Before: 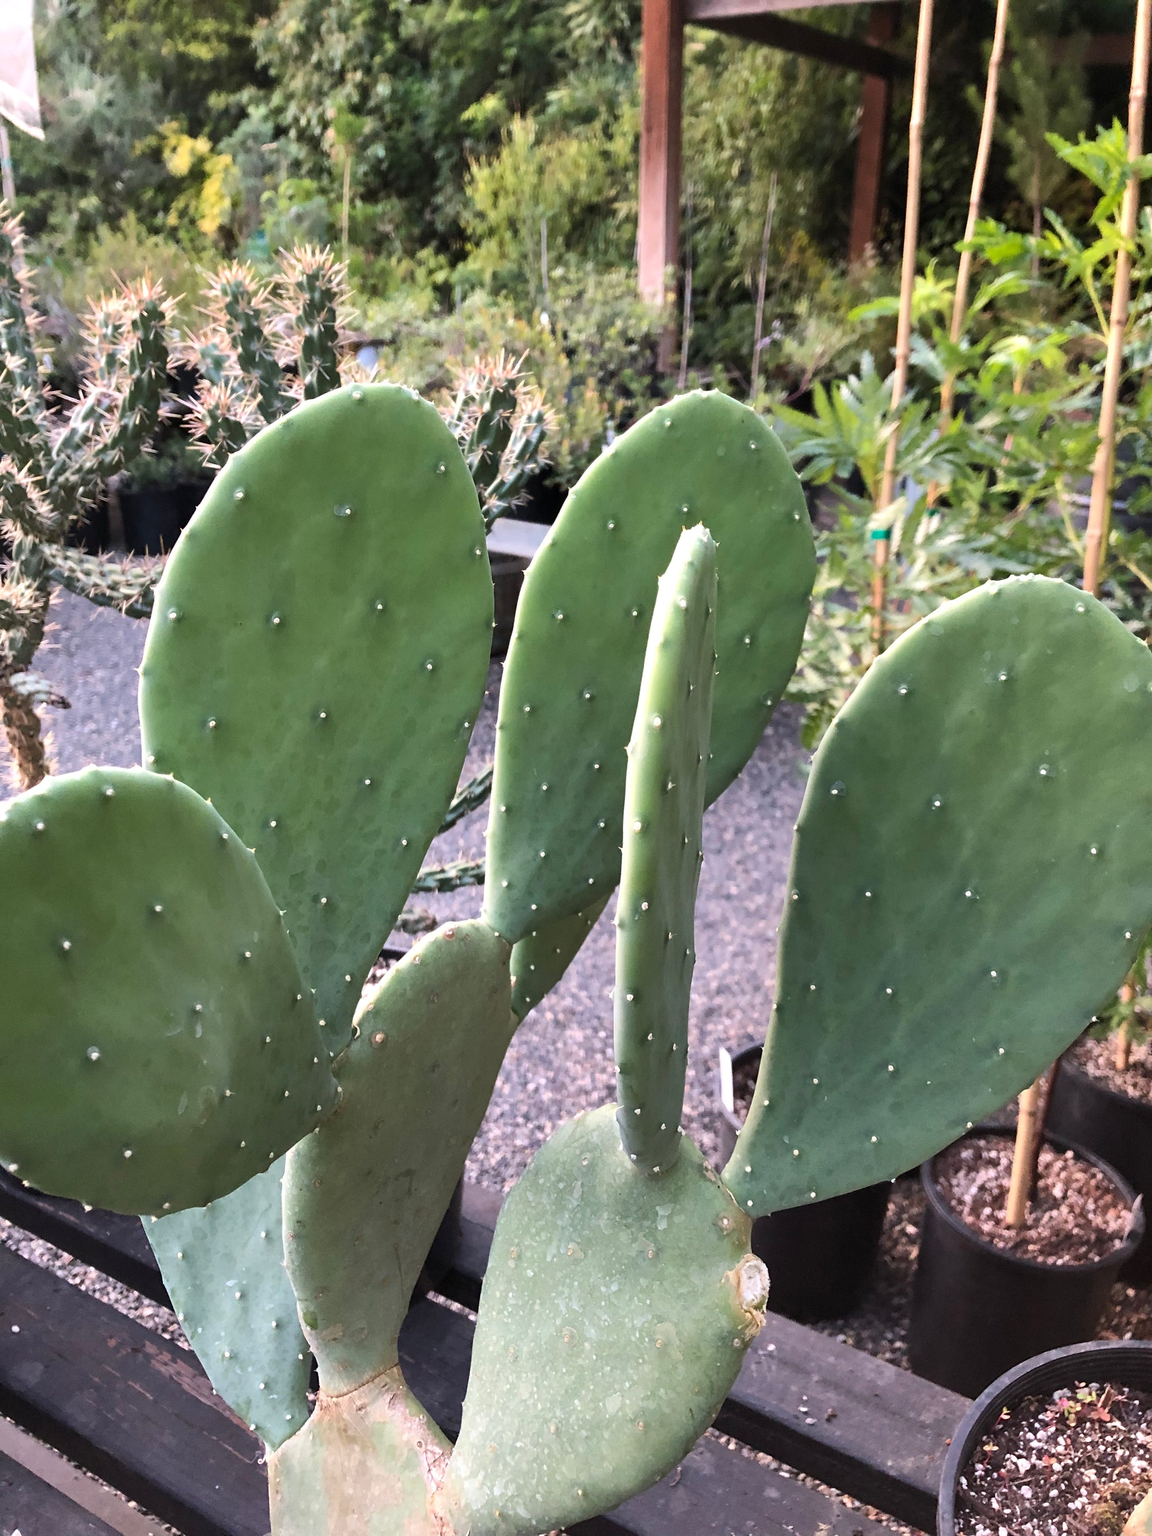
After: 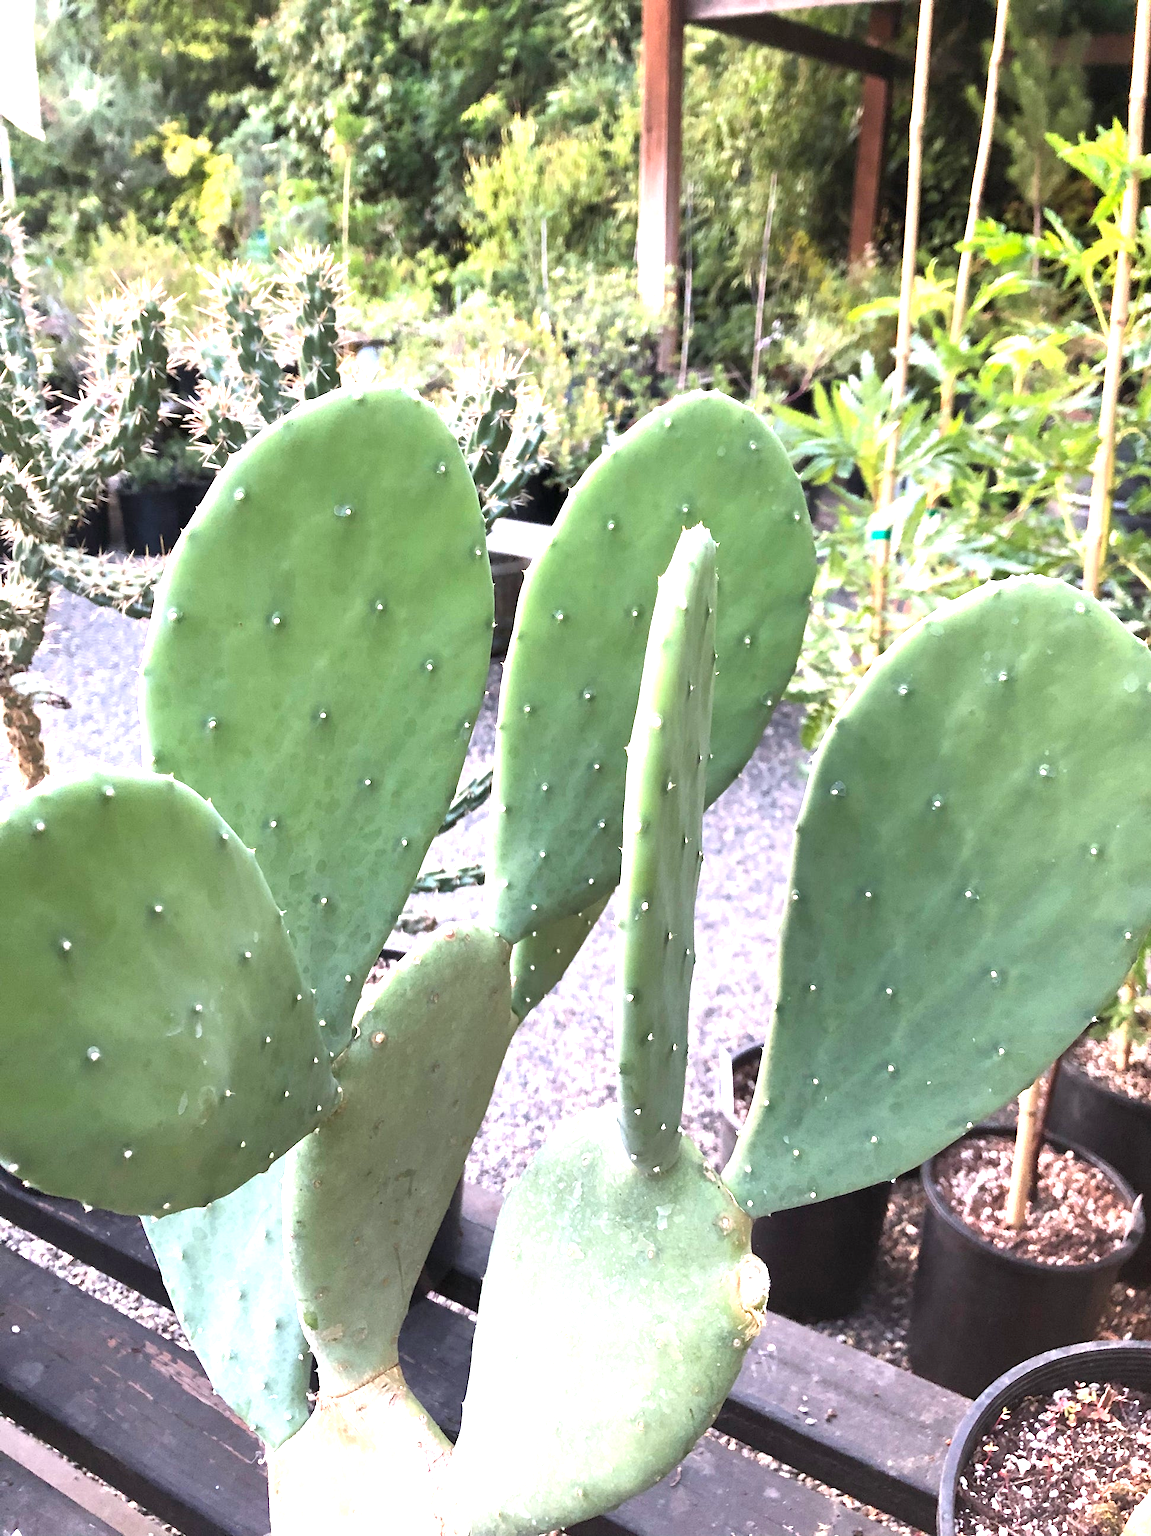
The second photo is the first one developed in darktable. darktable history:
white balance: red 0.978, blue 0.999
exposure: exposure 1.223 EV, compensate highlight preservation false
